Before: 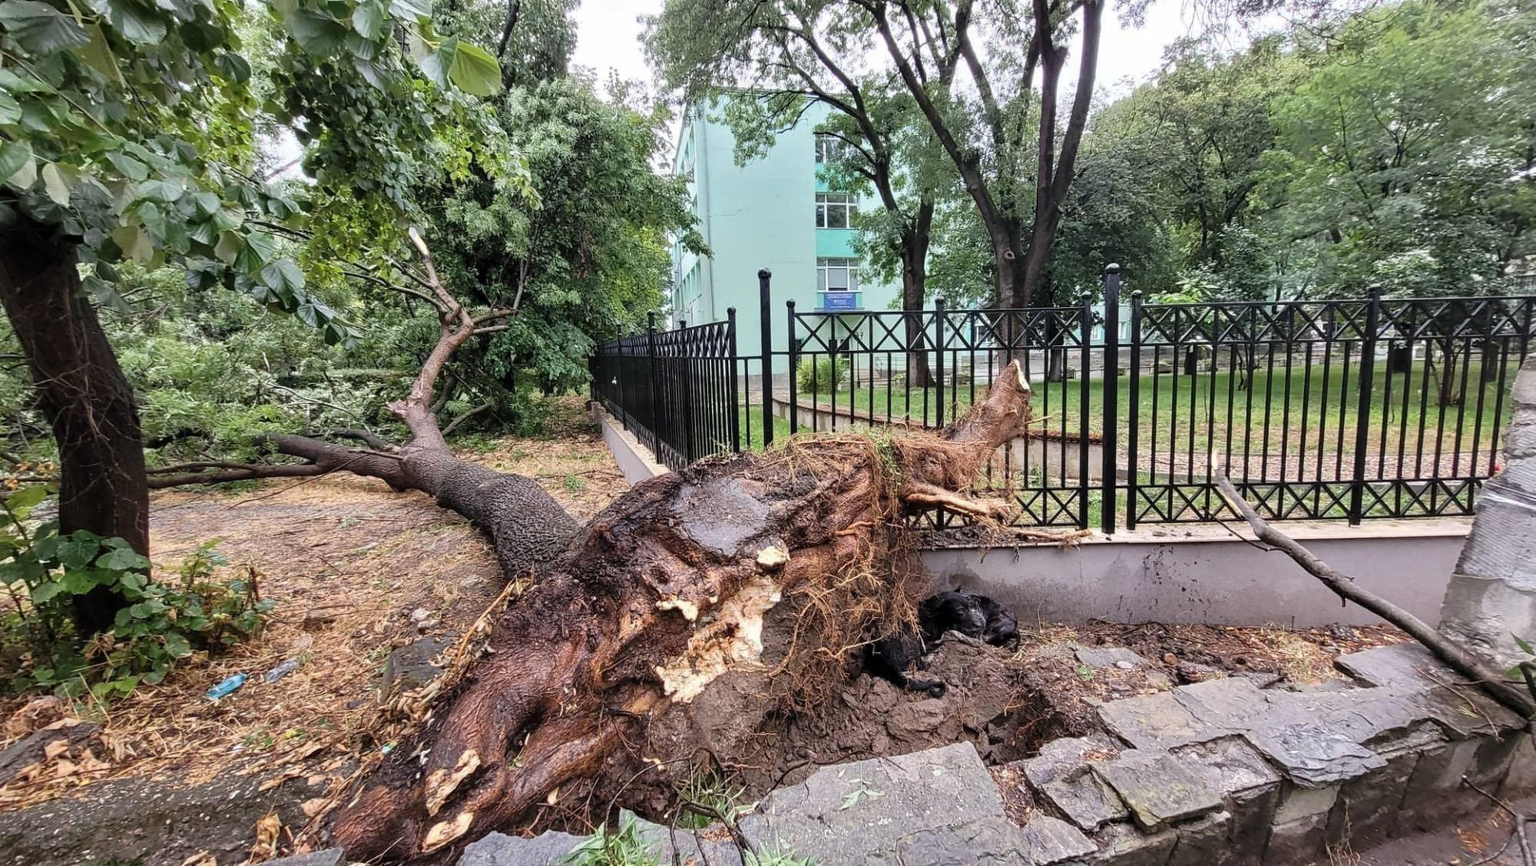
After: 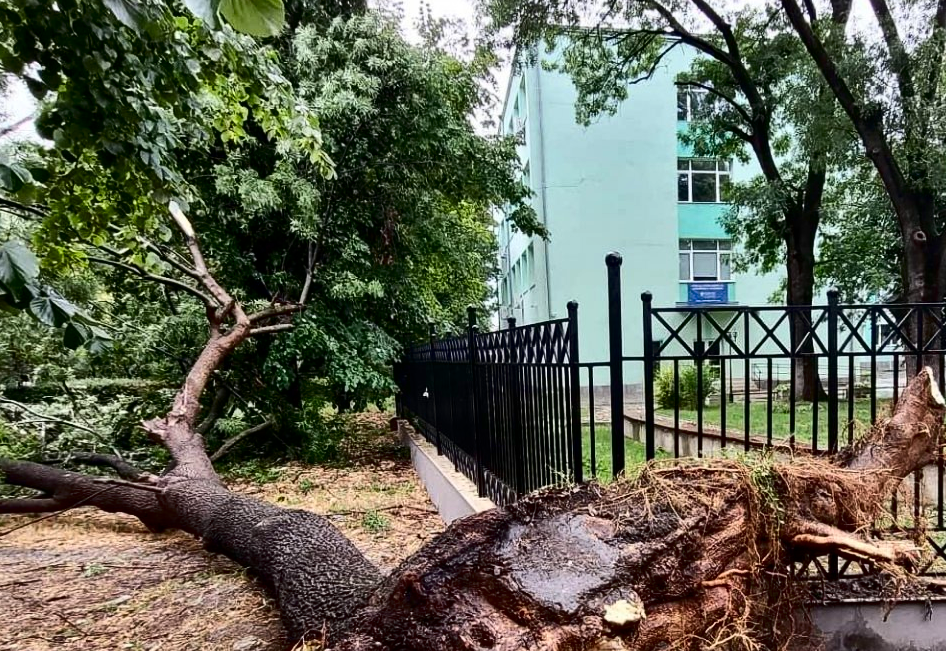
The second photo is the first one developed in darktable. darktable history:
crop: left 17.835%, top 7.675%, right 32.881%, bottom 32.213%
shadows and highlights: soften with gaussian
contrast brightness saturation: contrast 0.24, brightness -0.24, saturation 0.14
